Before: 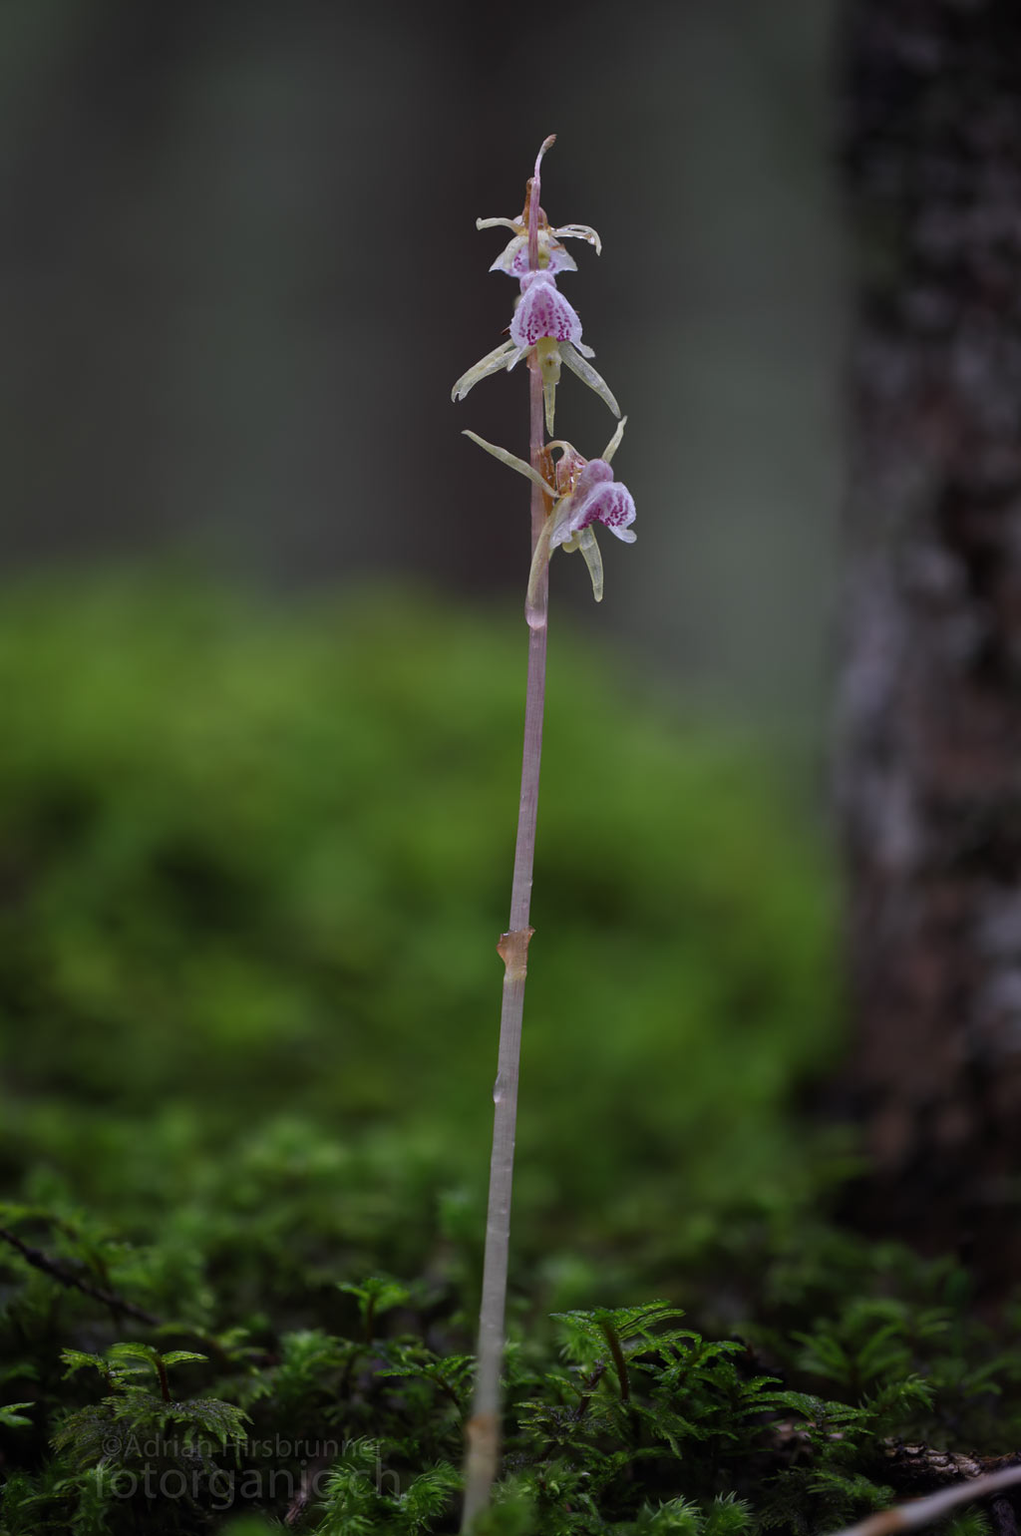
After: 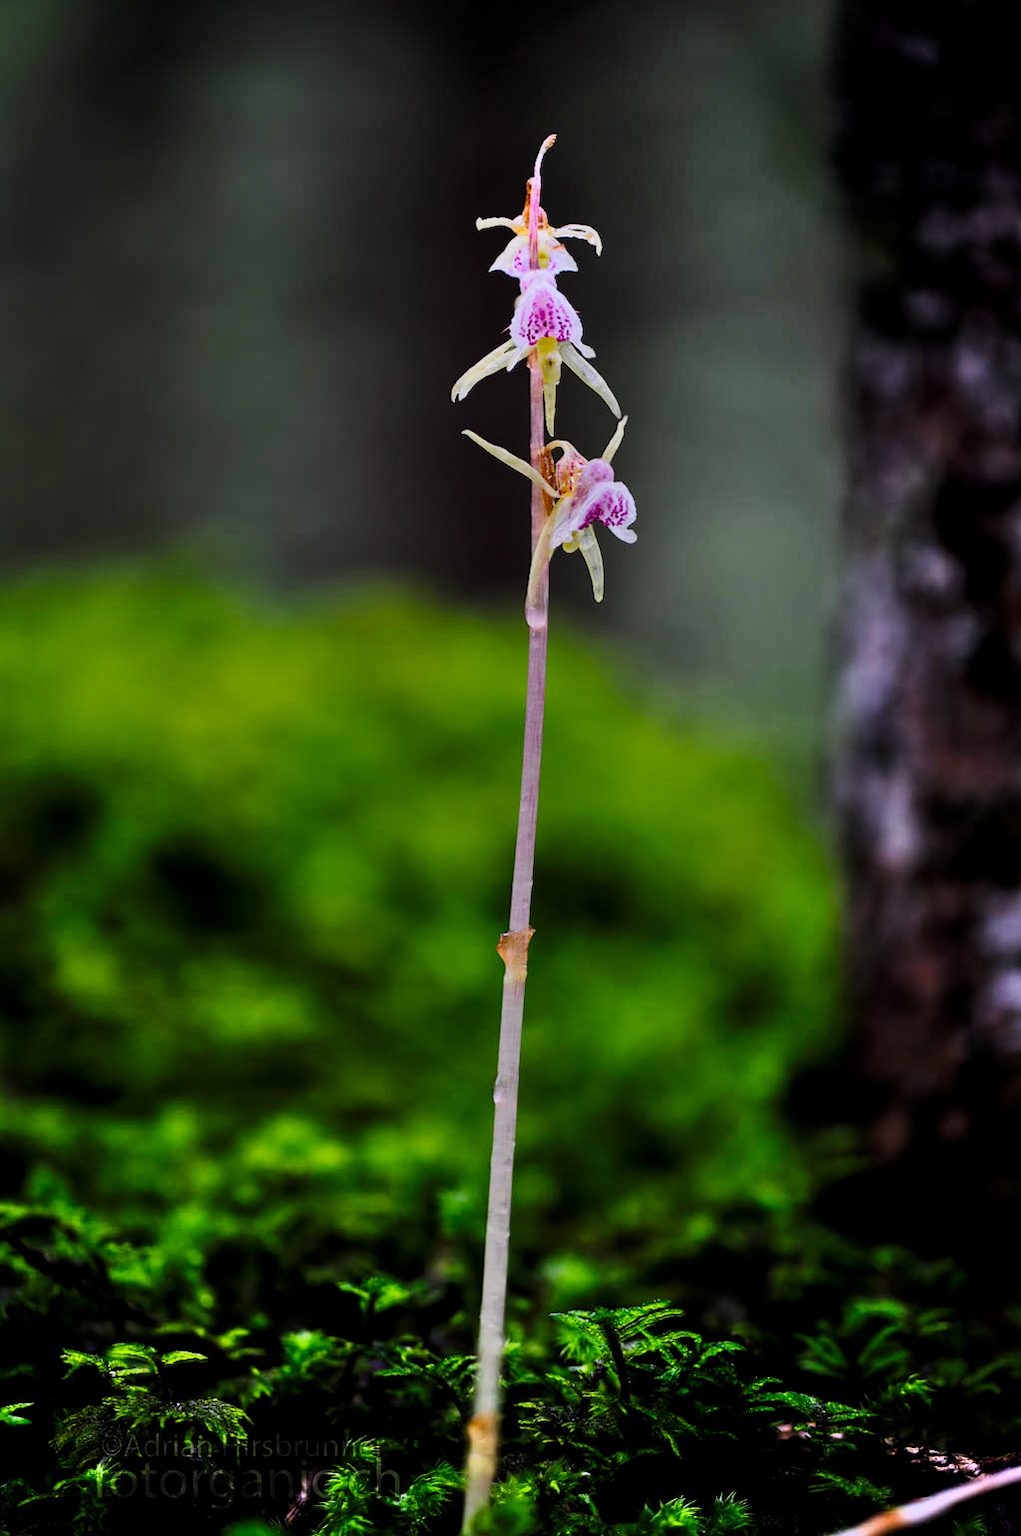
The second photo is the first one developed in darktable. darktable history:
tone curve: curves: ch0 [(0.003, 0) (0.066, 0.031) (0.163, 0.112) (0.264, 0.238) (0.395, 0.421) (0.517, 0.56) (0.684, 0.734) (0.791, 0.814) (1, 1)]; ch1 [(0, 0) (0.164, 0.115) (0.337, 0.332) (0.39, 0.398) (0.464, 0.461) (0.501, 0.5) (0.507, 0.5) (0.534, 0.532) (0.577, 0.59) (0.652, 0.681) (0.733, 0.749) (0.811, 0.796) (1, 1)]; ch2 [(0, 0) (0.337, 0.382) (0.464, 0.476) (0.501, 0.502) (0.527, 0.54) (0.551, 0.565) (0.6, 0.59) (0.687, 0.675) (1, 1)], preserve colors none
filmic rgb: black relative exposure -7.65 EV, white relative exposure 4.56 EV, hardness 3.61
color balance rgb: linear chroma grading › global chroma 10.488%, perceptual saturation grading › global saturation 18.269%, global vibrance 30.303%, contrast 9.385%
local contrast: highlights 102%, shadows 101%, detail 119%, midtone range 0.2
shadows and highlights: low approximation 0.01, soften with gaussian
